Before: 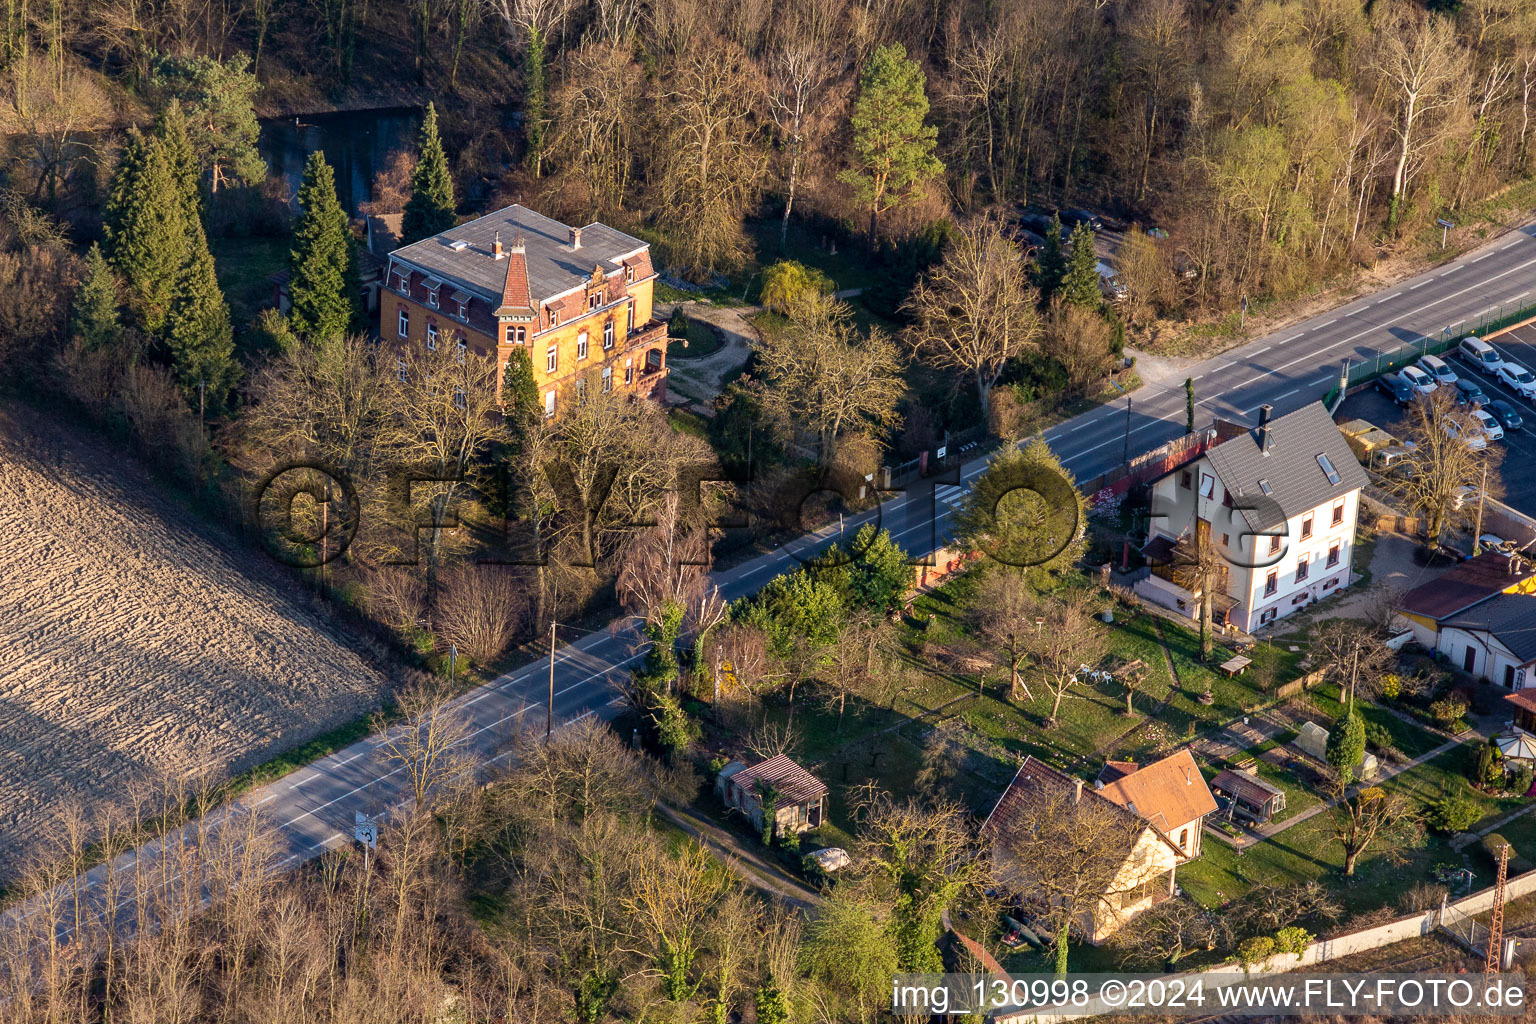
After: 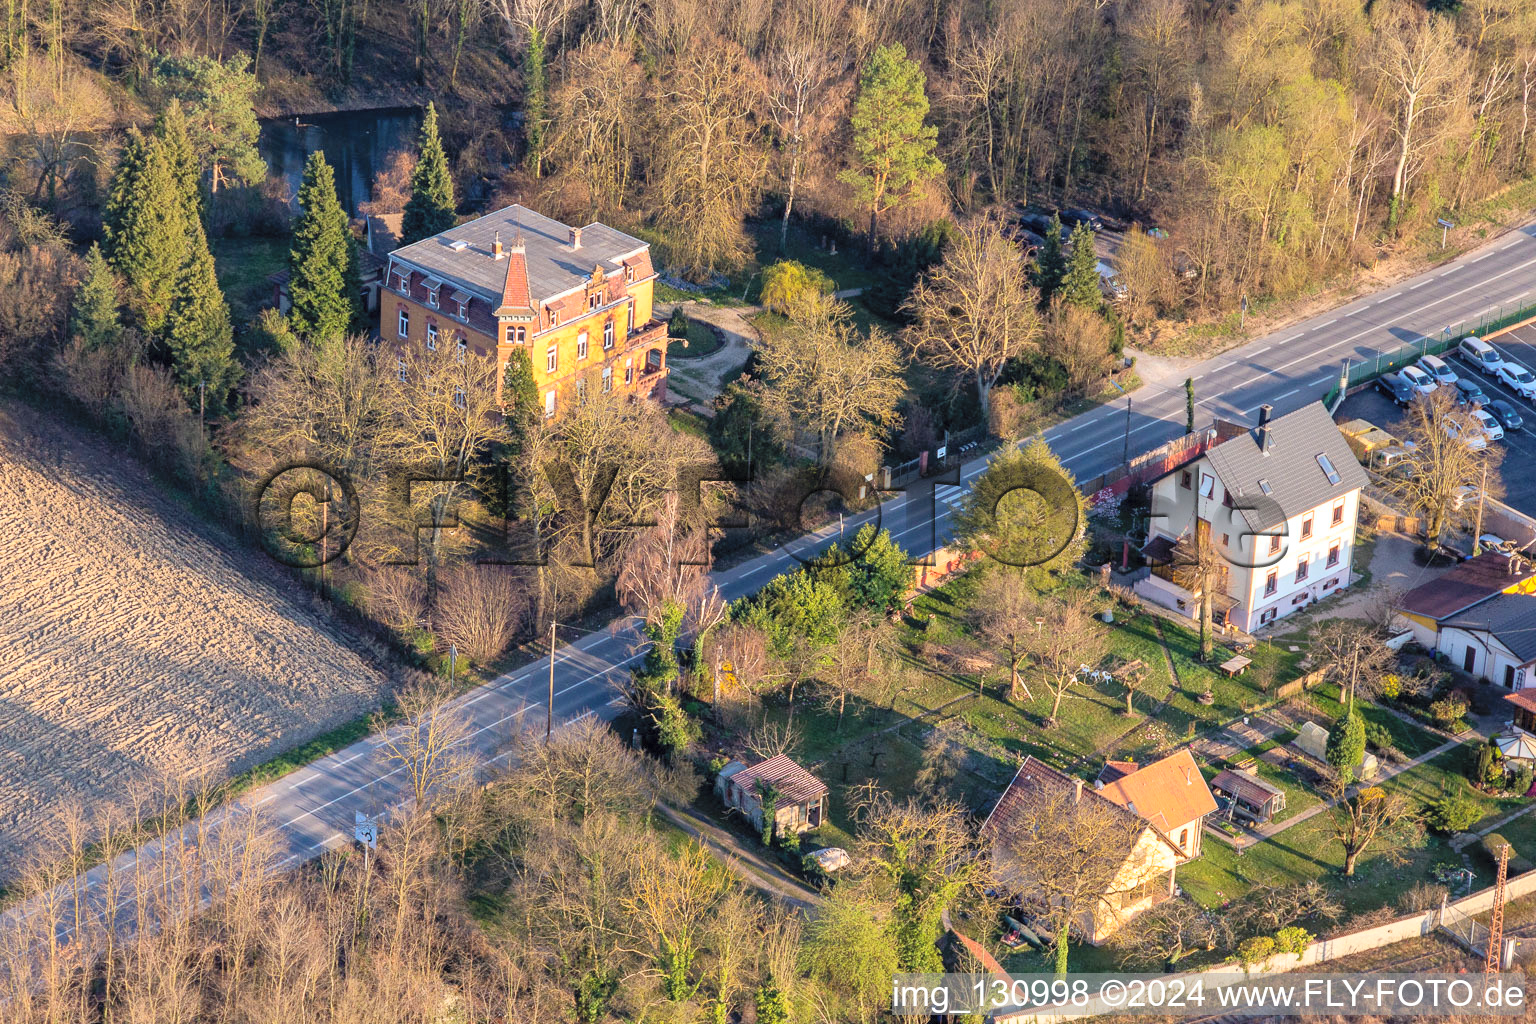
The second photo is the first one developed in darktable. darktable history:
contrast brightness saturation: contrast 0.098, brightness 0.29, saturation 0.147
